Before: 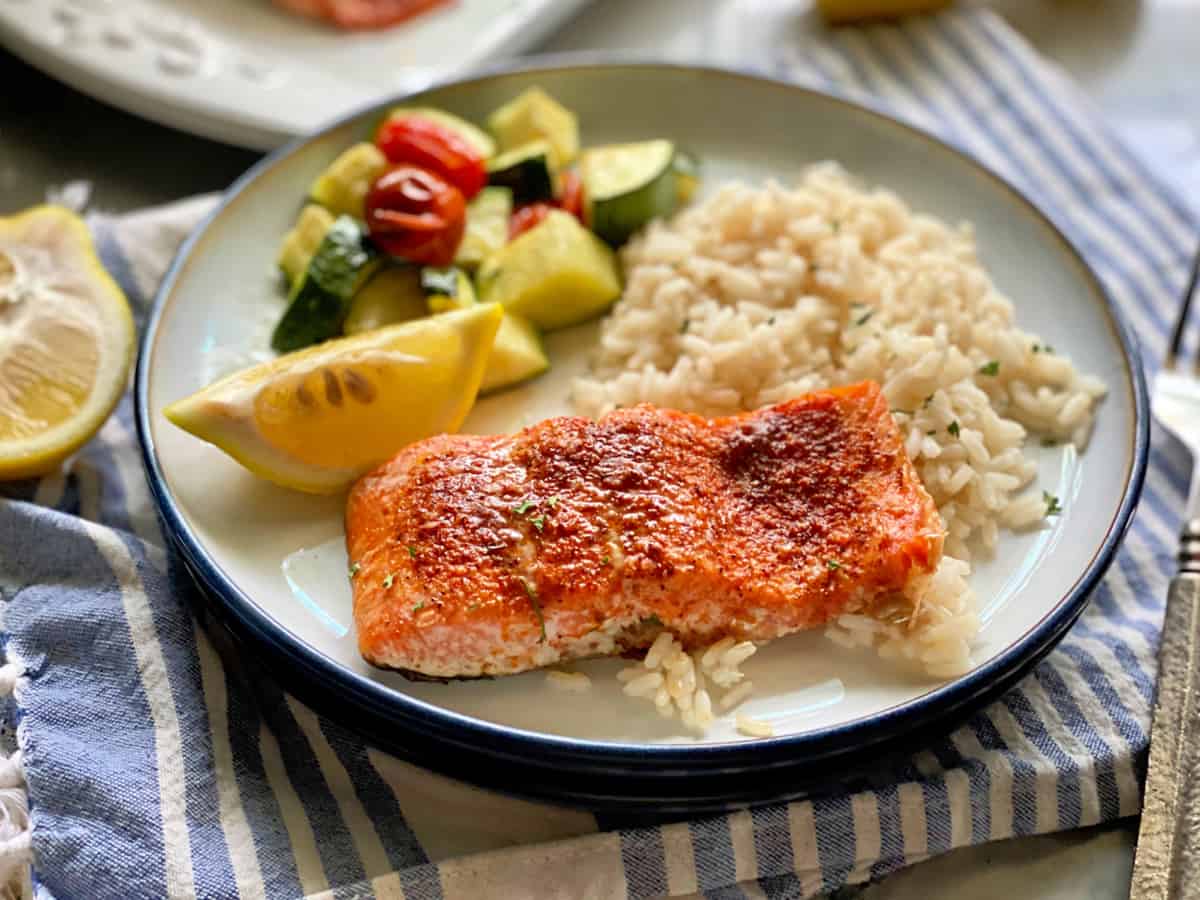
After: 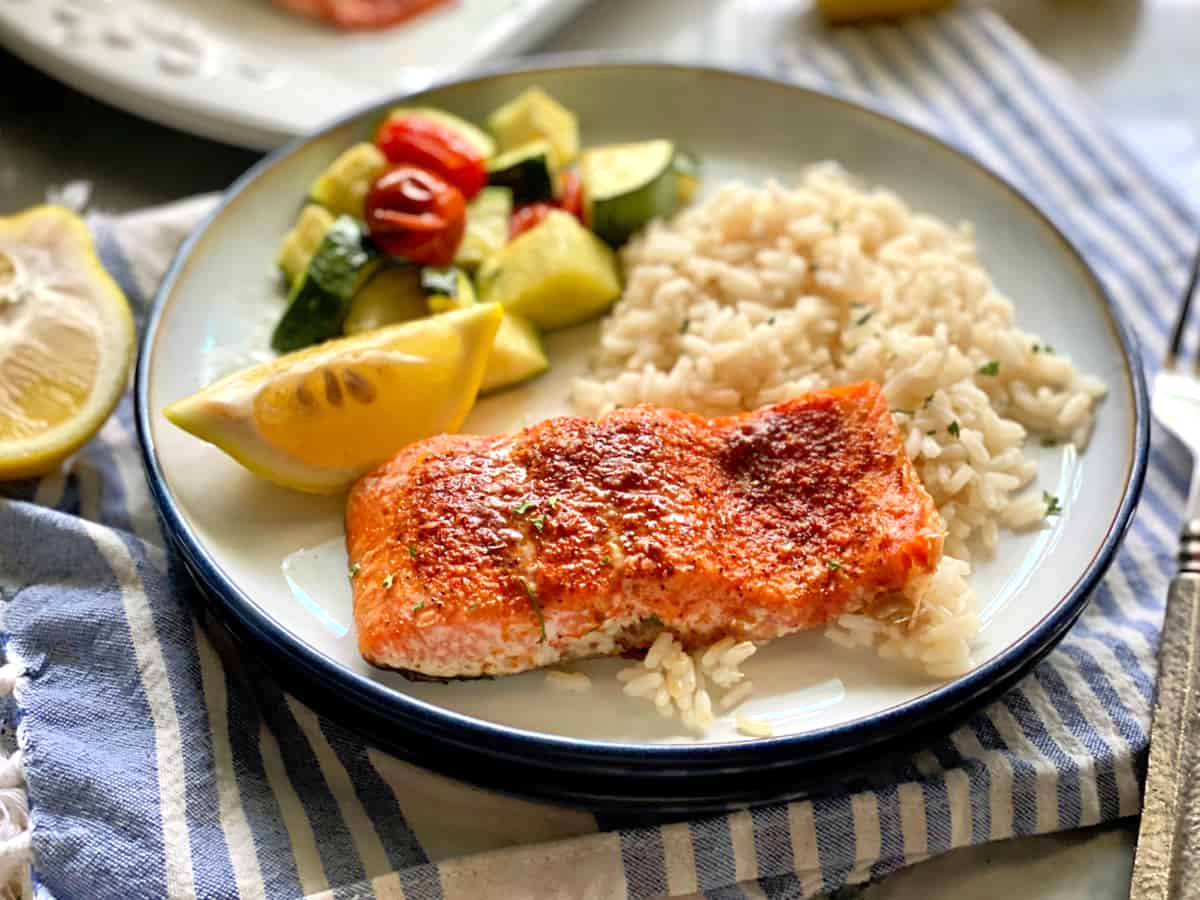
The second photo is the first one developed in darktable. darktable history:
exposure: exposure 0.195 EV, compensate highlight preservation false
